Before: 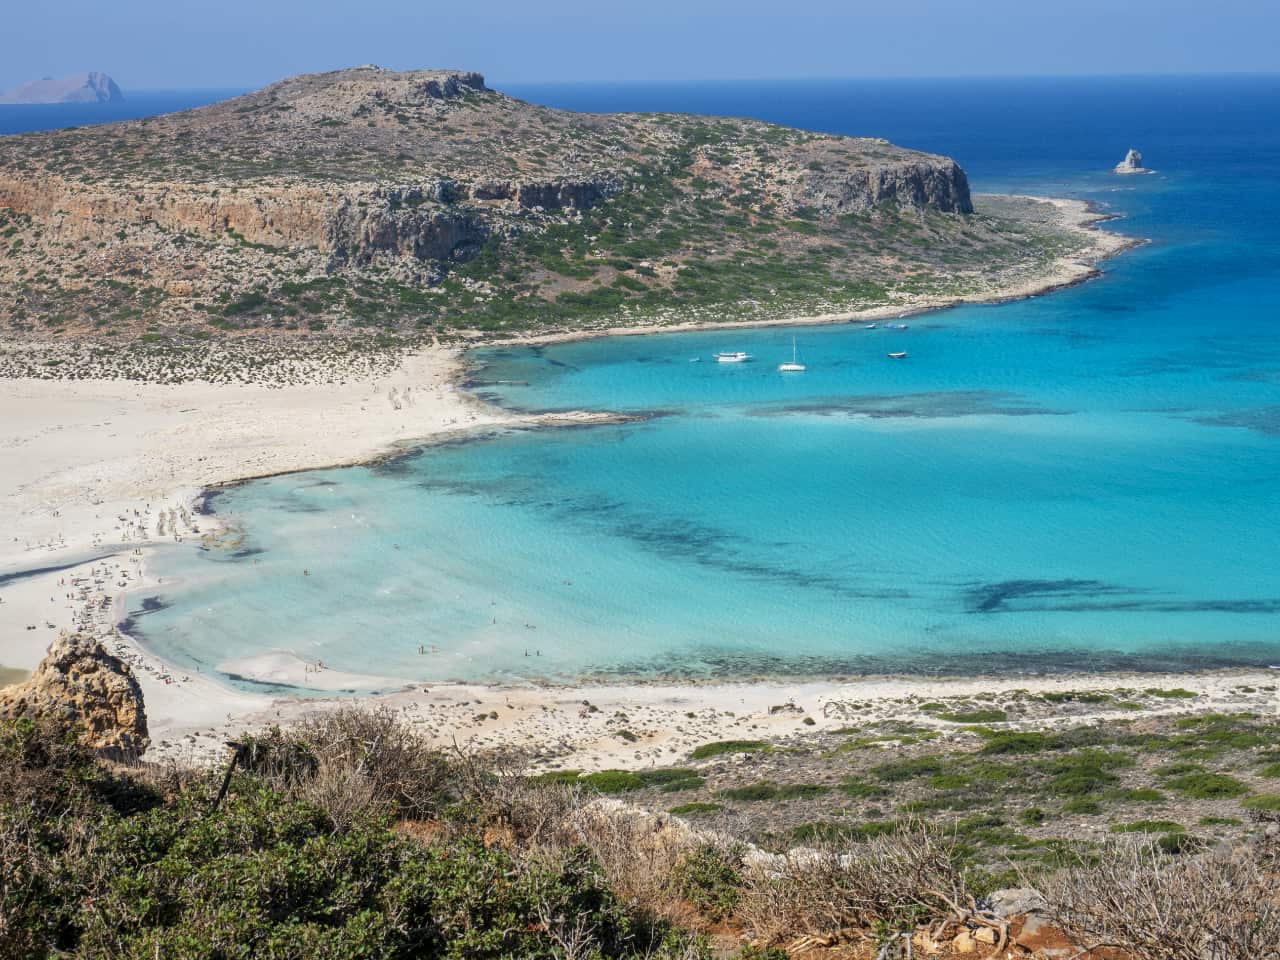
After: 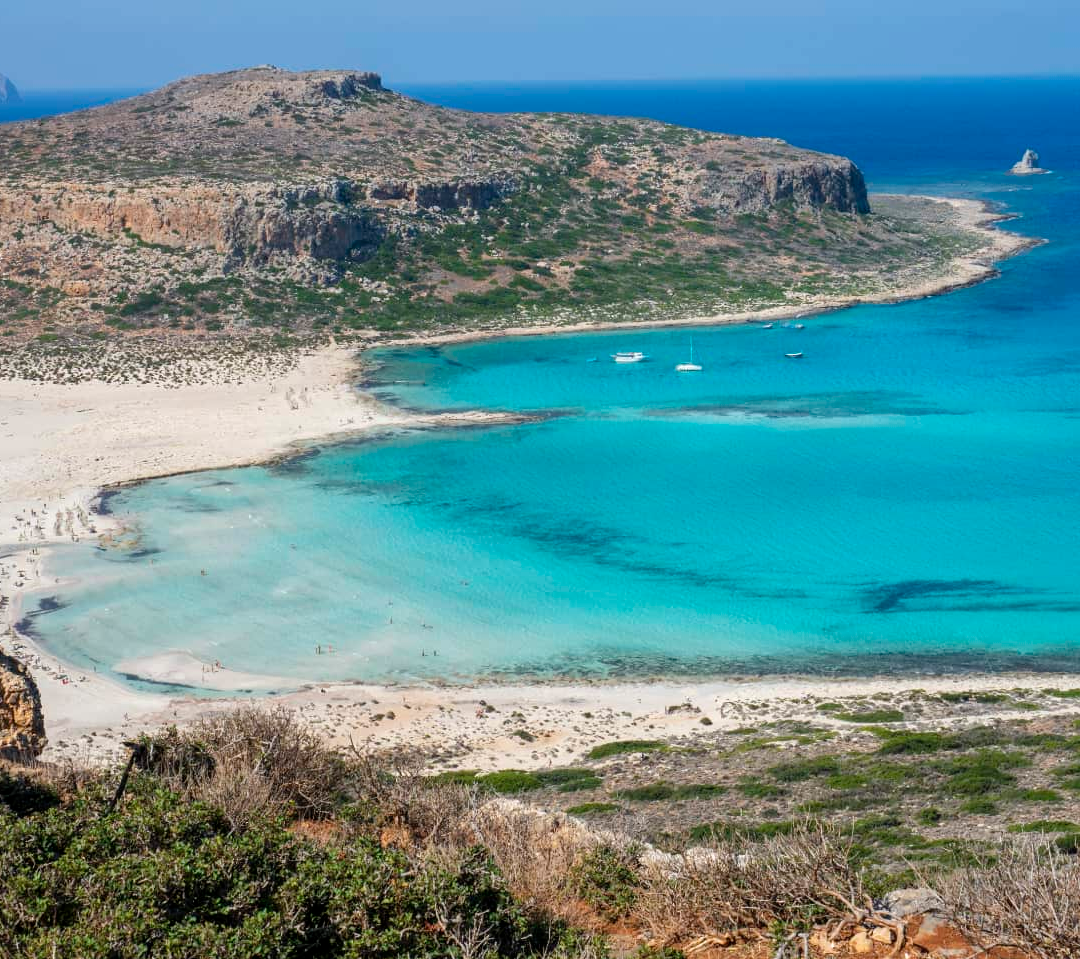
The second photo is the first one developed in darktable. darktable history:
crop: left 8.089%, right 7.462%
